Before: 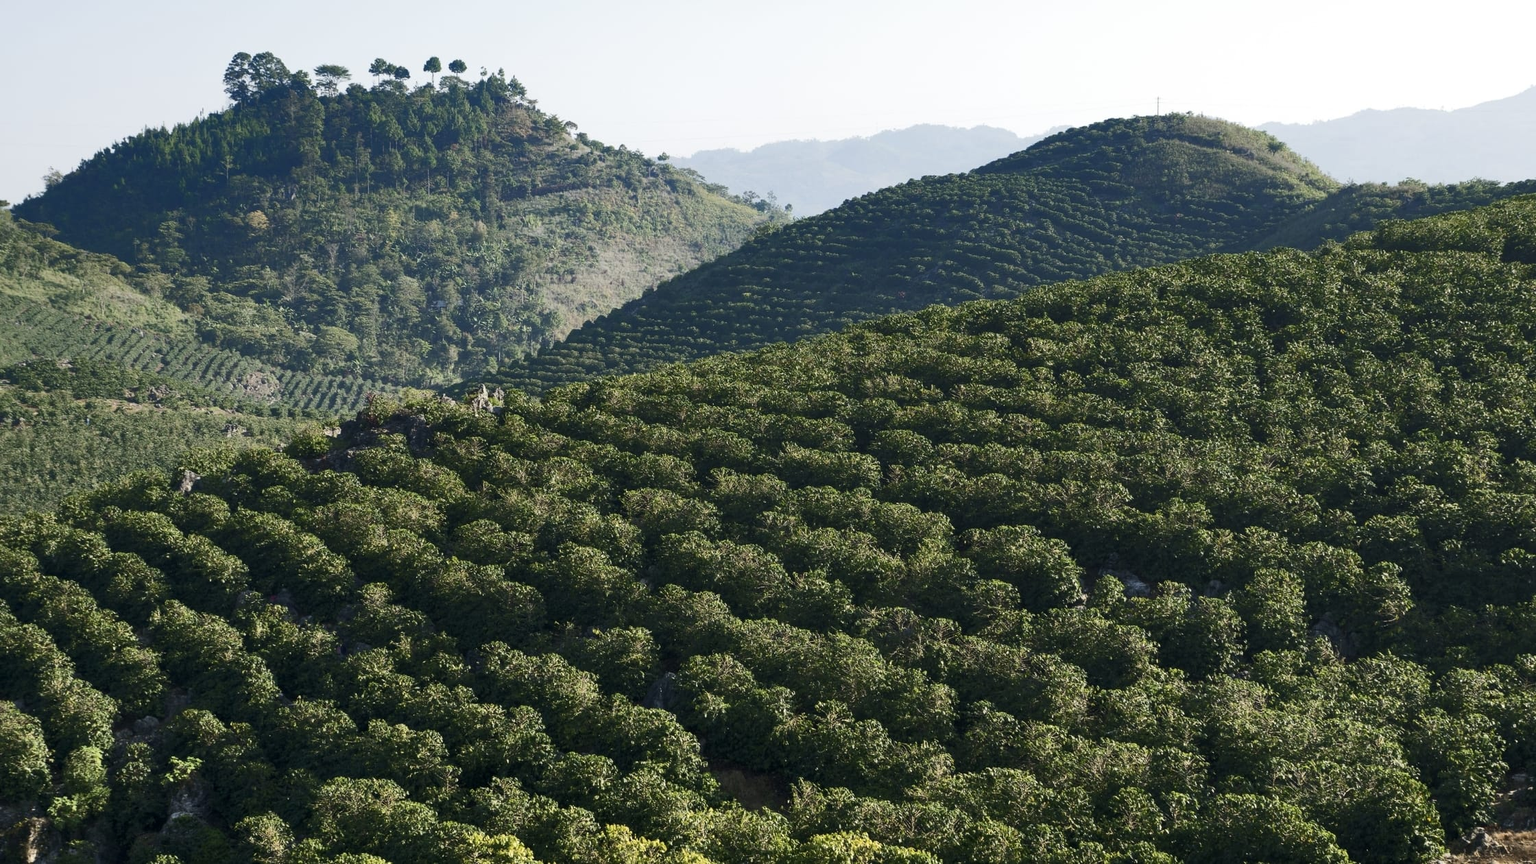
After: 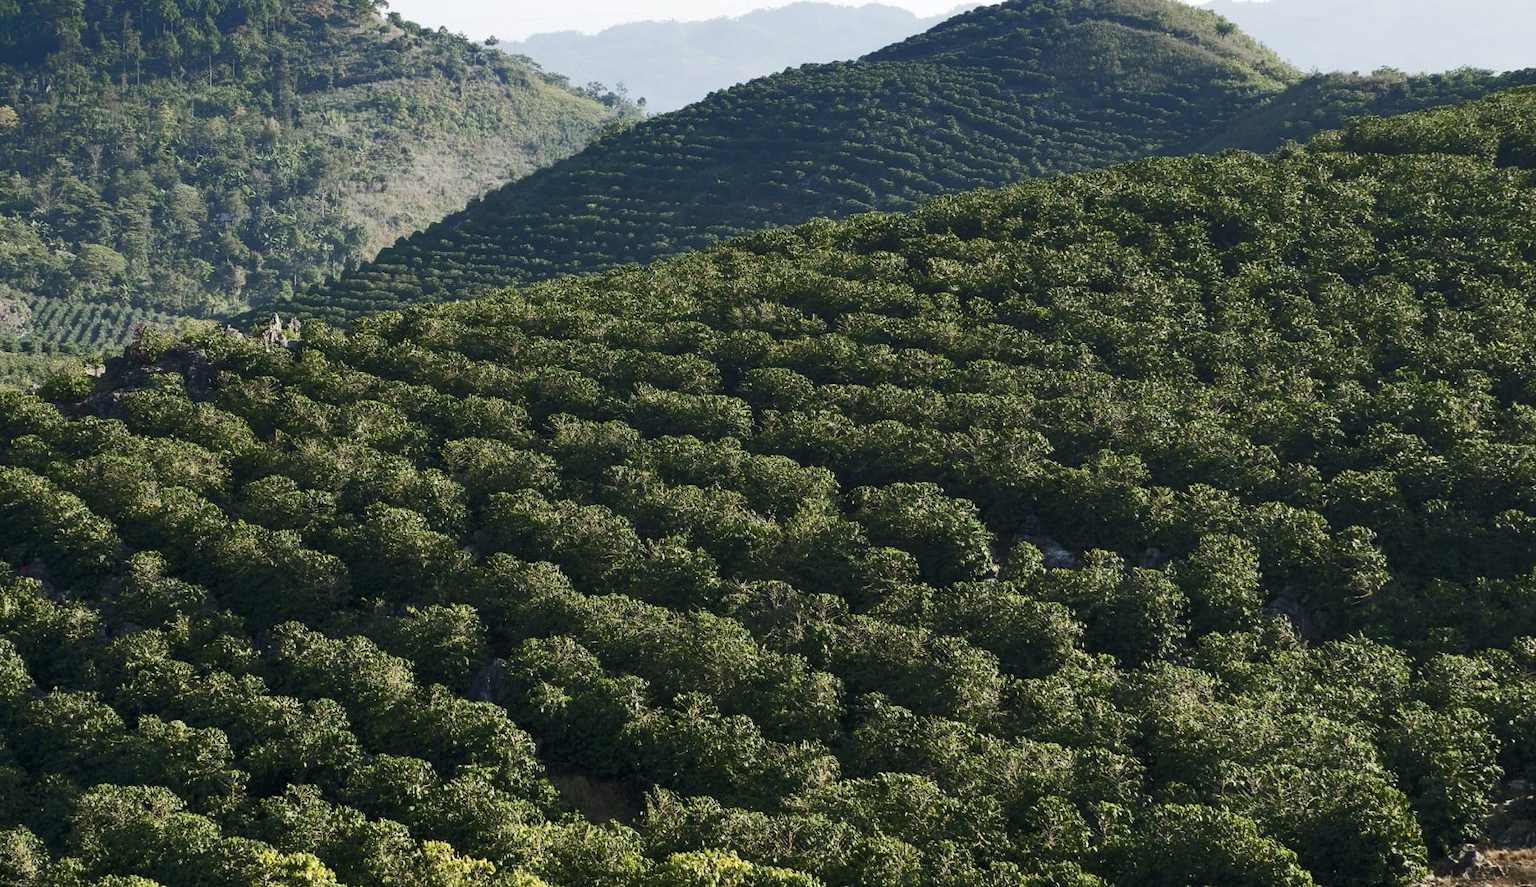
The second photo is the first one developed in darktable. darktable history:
crop: left 16.483%, top 14.235%
